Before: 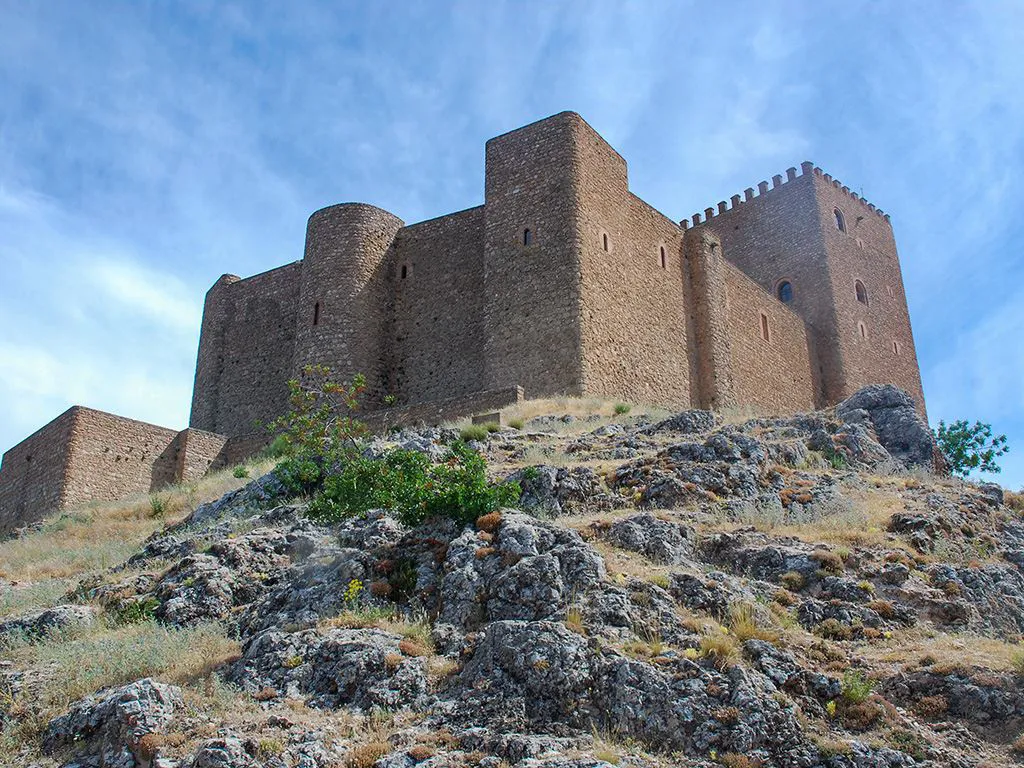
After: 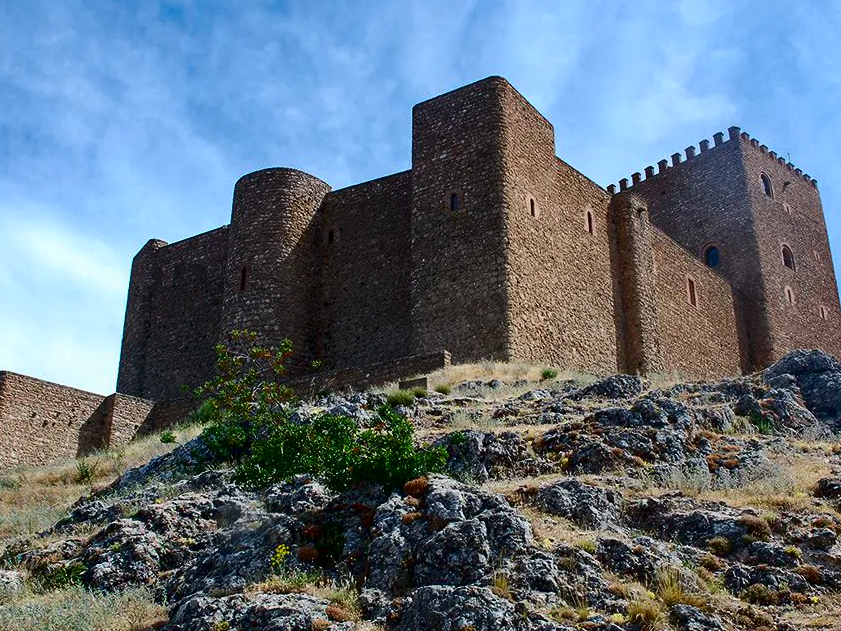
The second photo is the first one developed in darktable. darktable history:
contrast brightness saturation: contrast 0.24, brightness -0.24, saturation 0.14
crop and rotate: left 7.196%, top 4.574%, right 10.605%, bottom 13.178%
